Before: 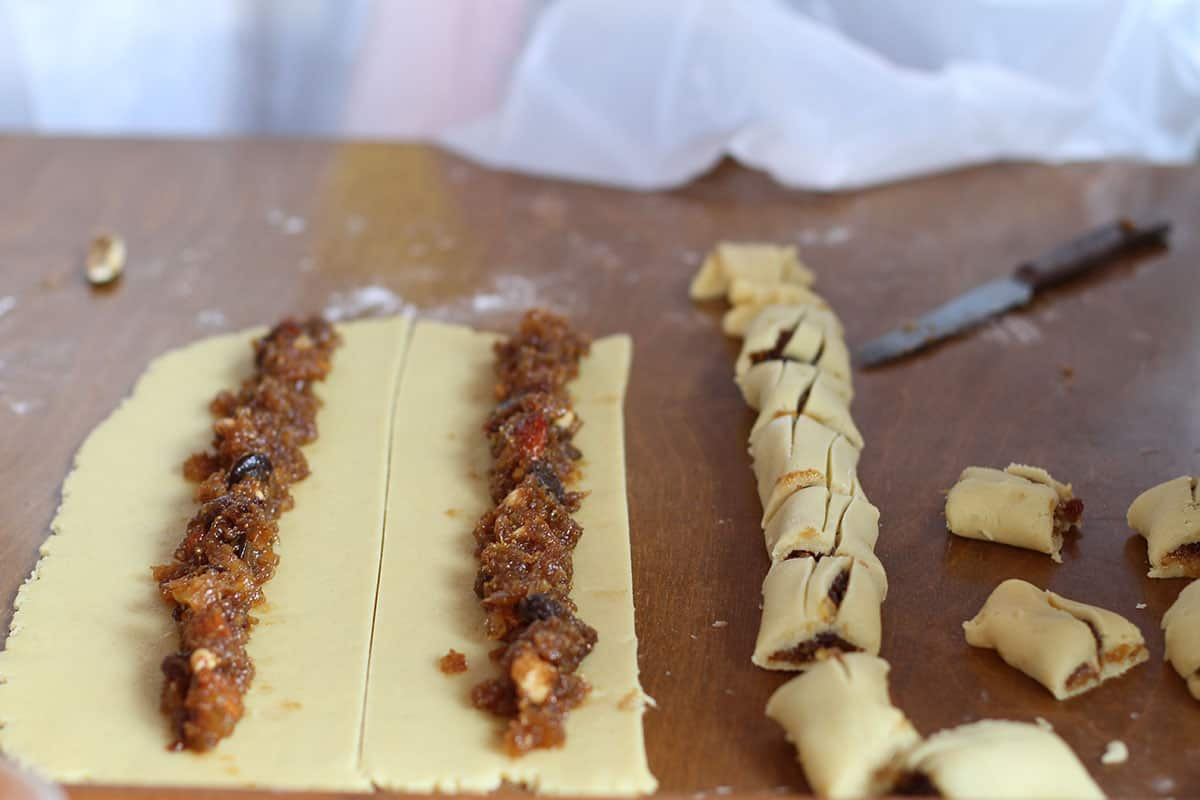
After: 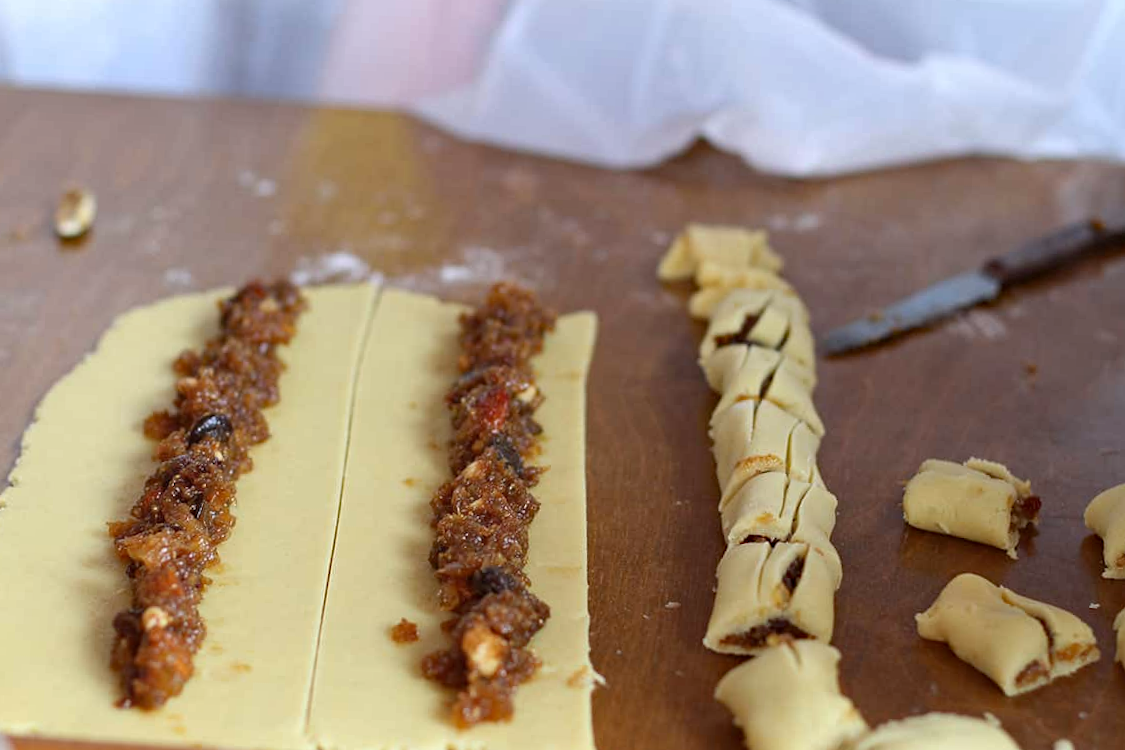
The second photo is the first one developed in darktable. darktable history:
crop and rotate: angle -2.55°
haze removal: compatibility mode true, adaptive false
